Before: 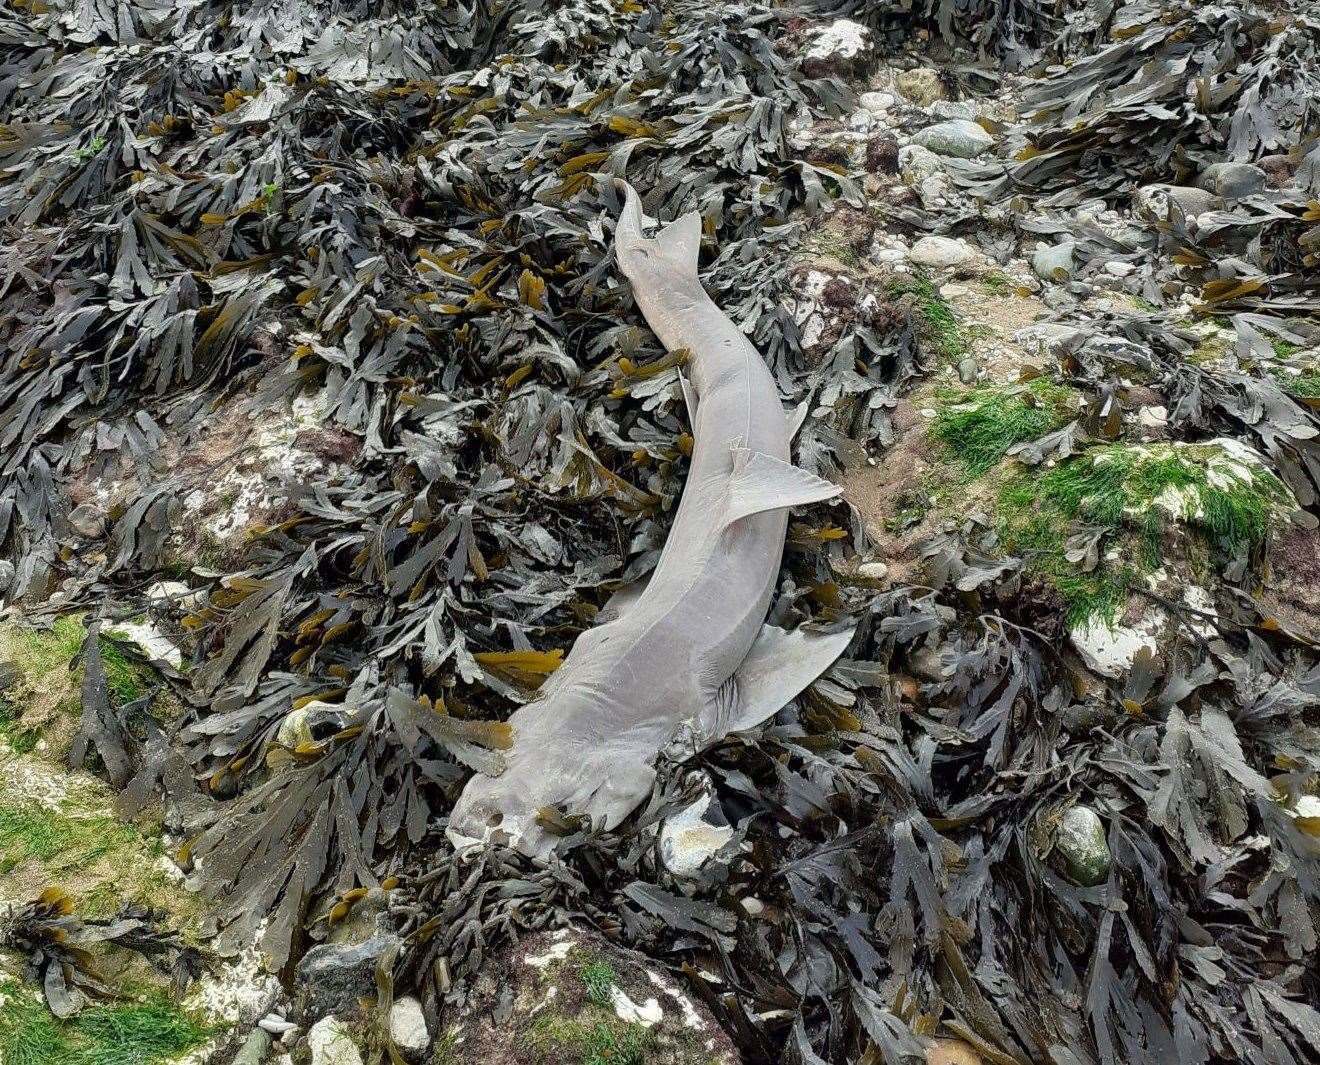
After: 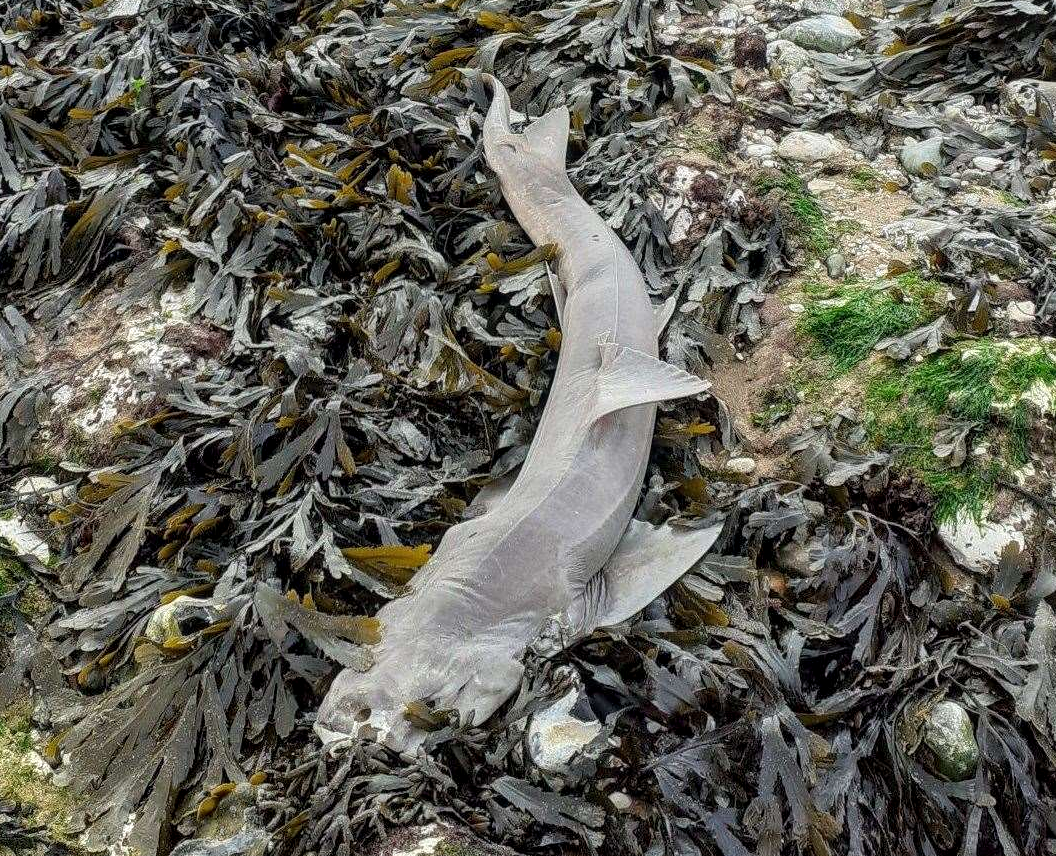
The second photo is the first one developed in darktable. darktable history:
crop and rotate: left 10.081%, top 9.927%, right 9.852%, bottom 9.688%
local contrast: on, module defaults
